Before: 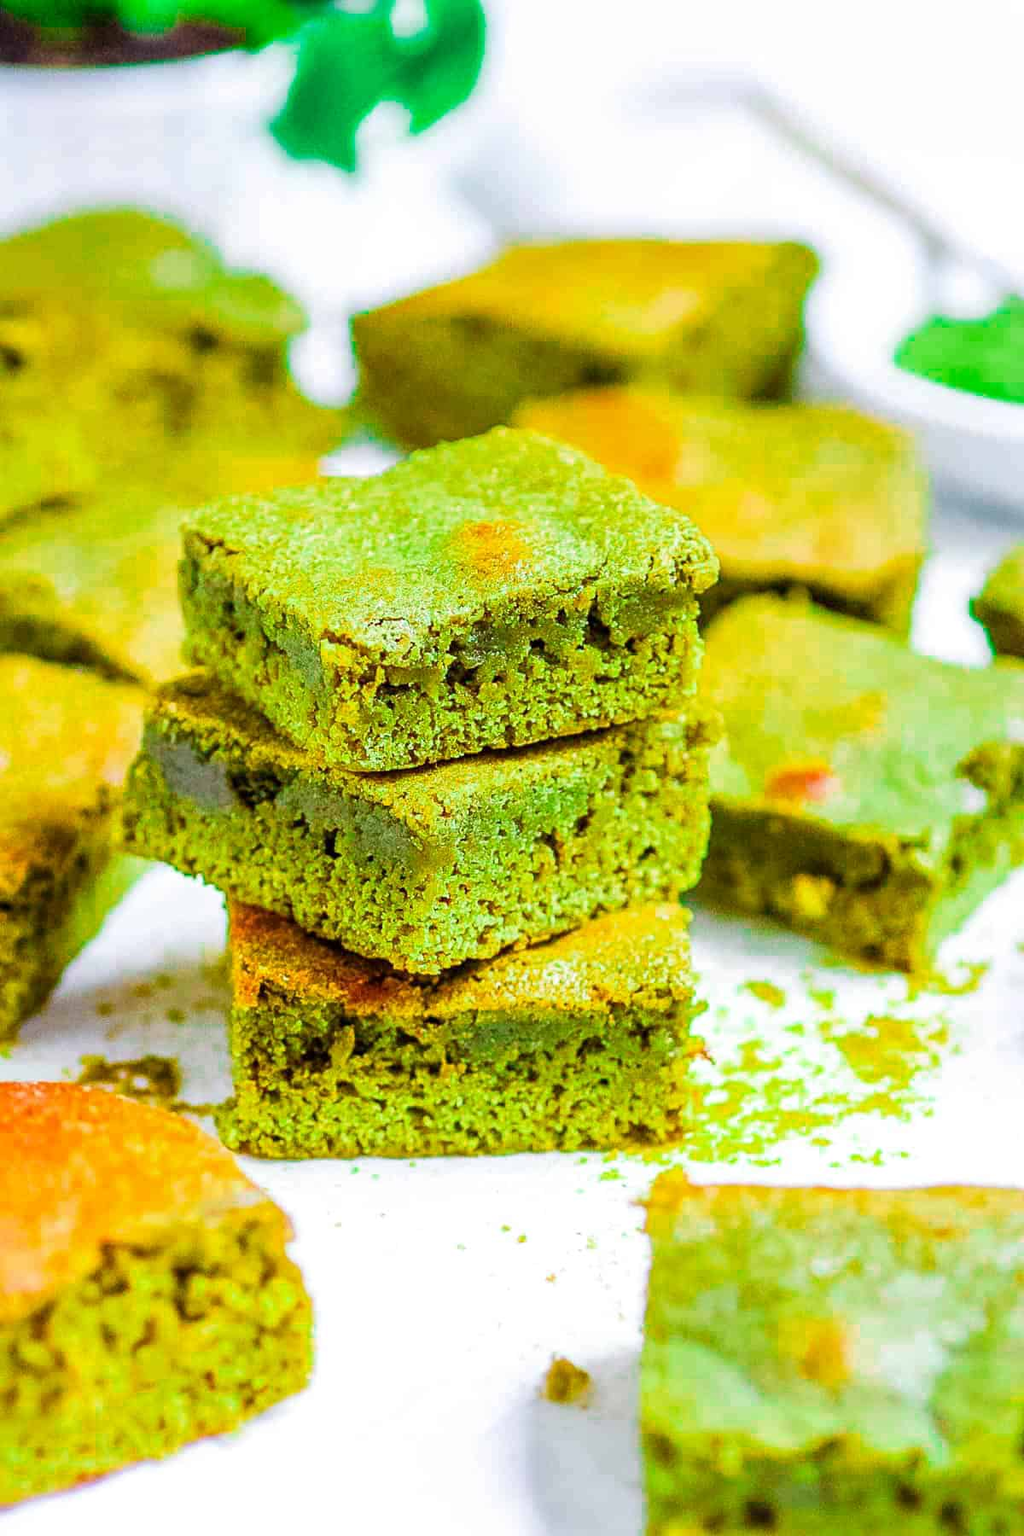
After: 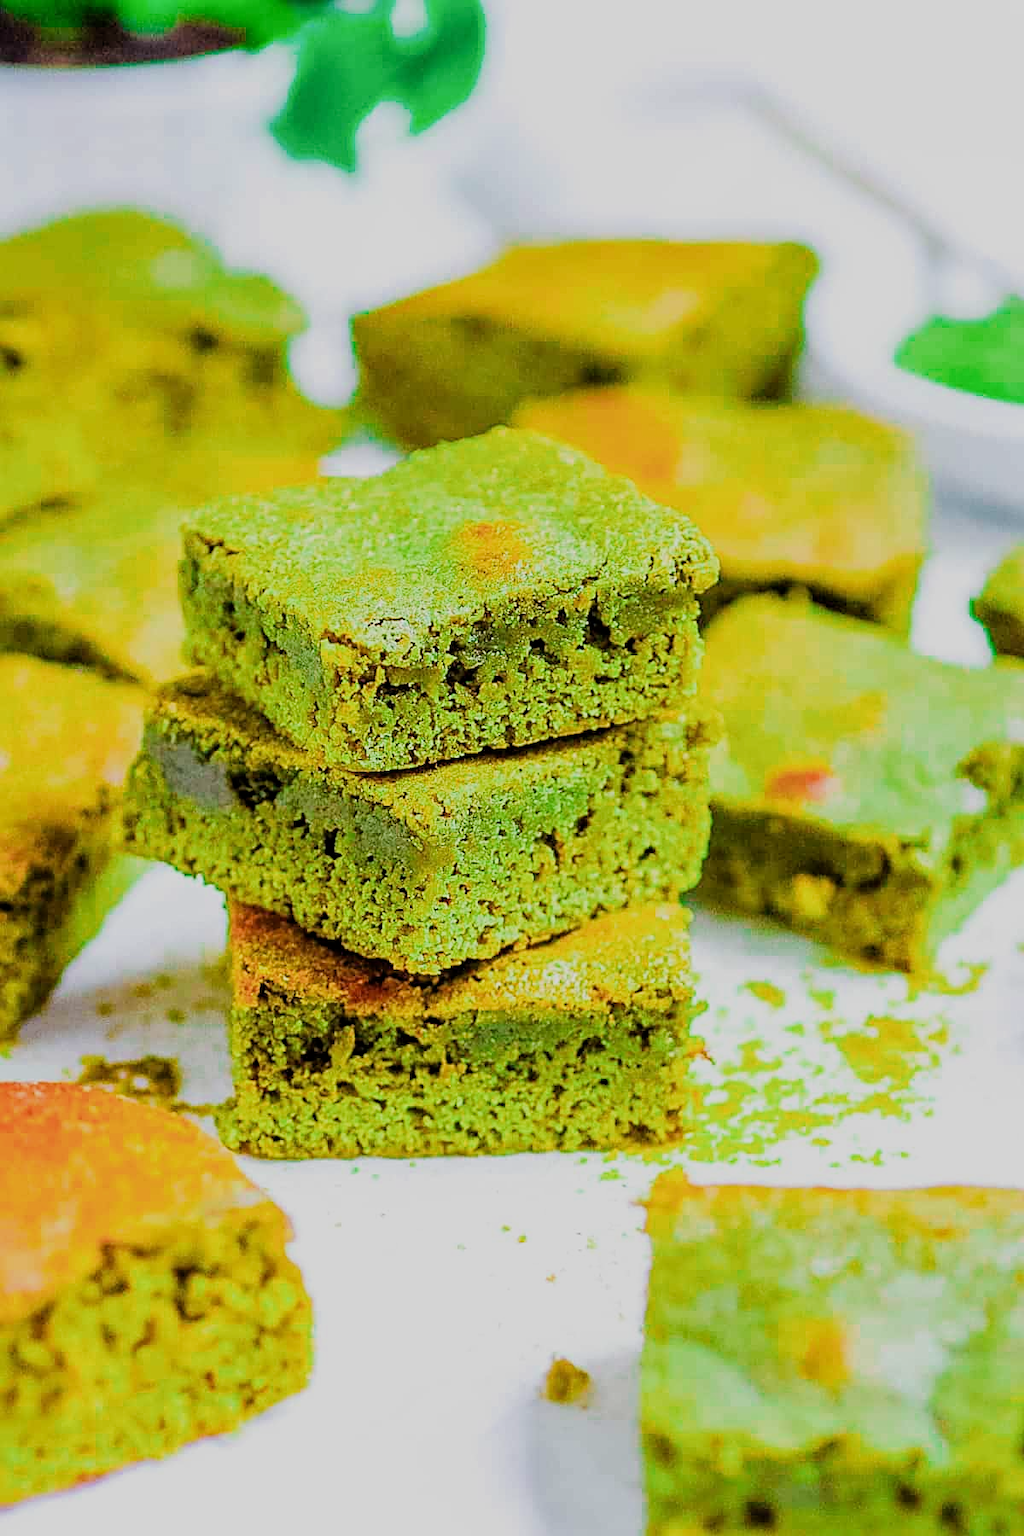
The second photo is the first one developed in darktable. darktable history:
filmic rgb: black relative exposure -7.65 EV, white relative exposure 4.56 EV, hardness 3.61, contrast 0.995
sharpen: on, module defaults
